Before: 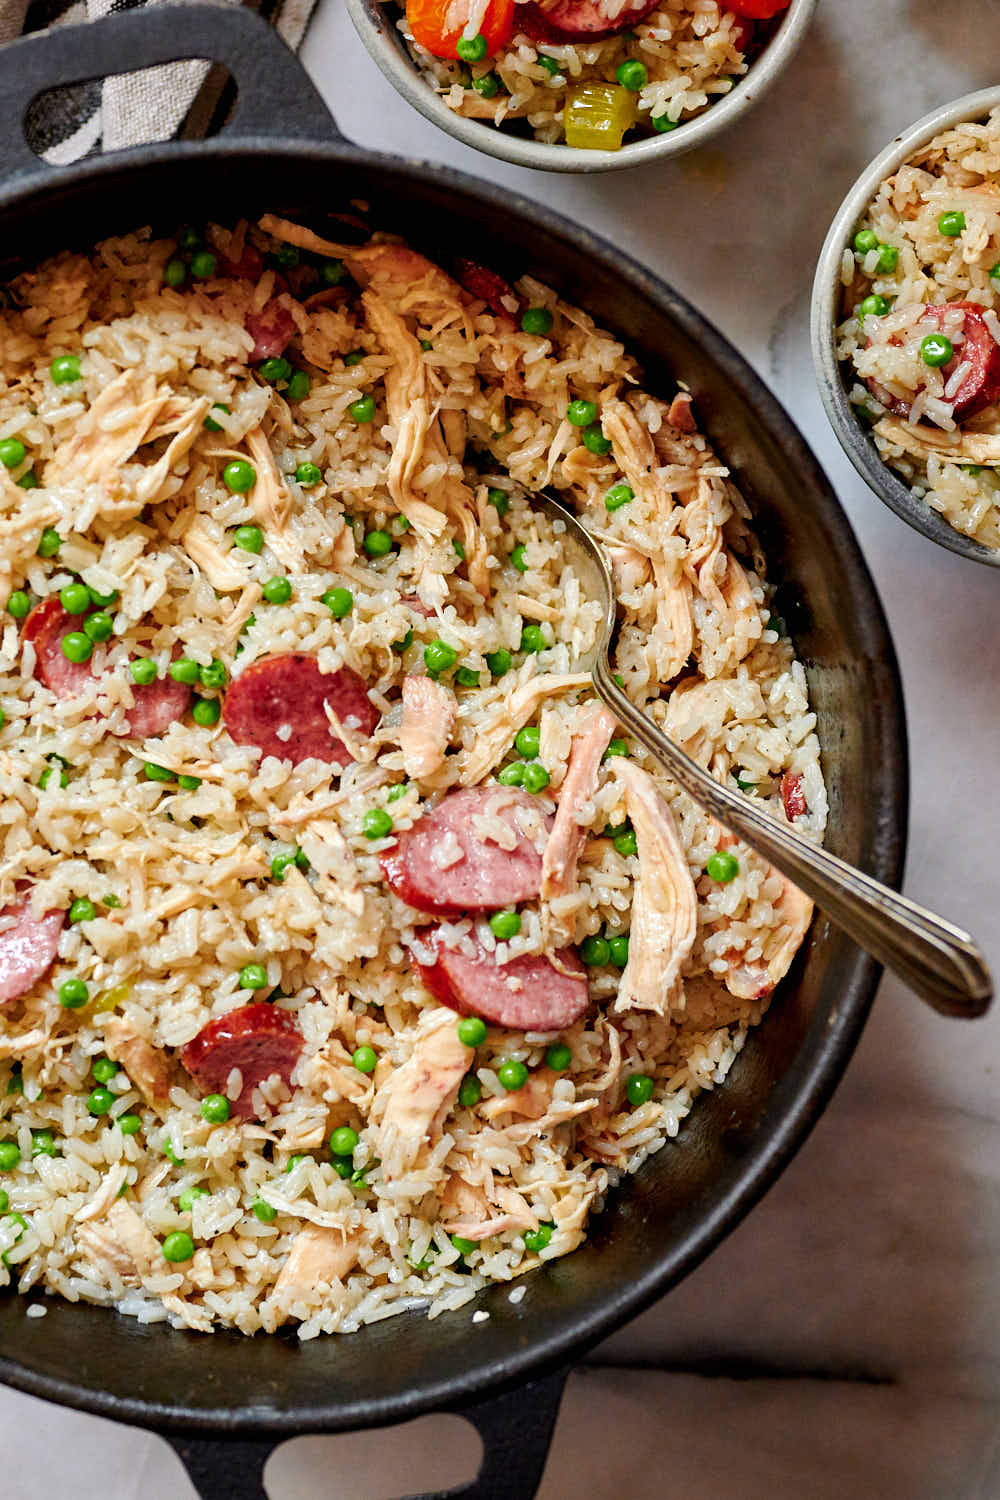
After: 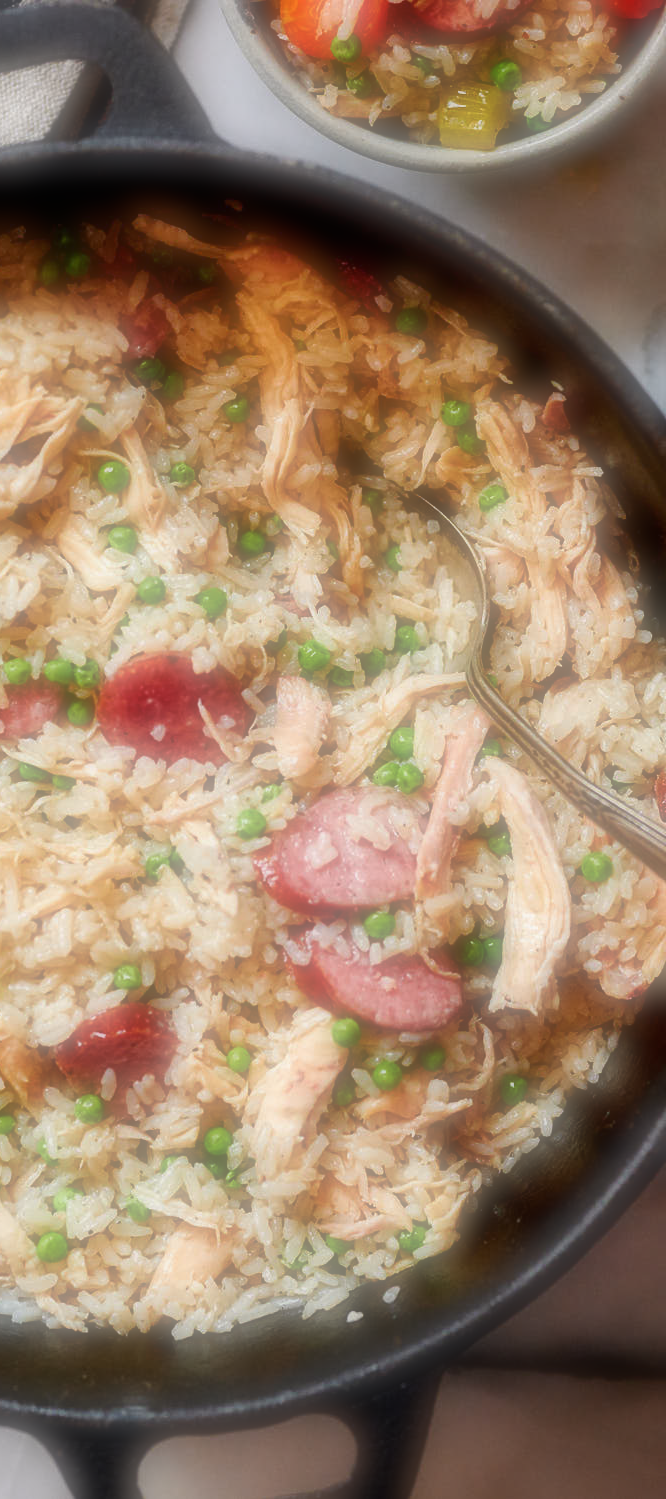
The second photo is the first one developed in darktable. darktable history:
soften: on, module defaults
crop and rotate: left 12.648%, right 20.685%
